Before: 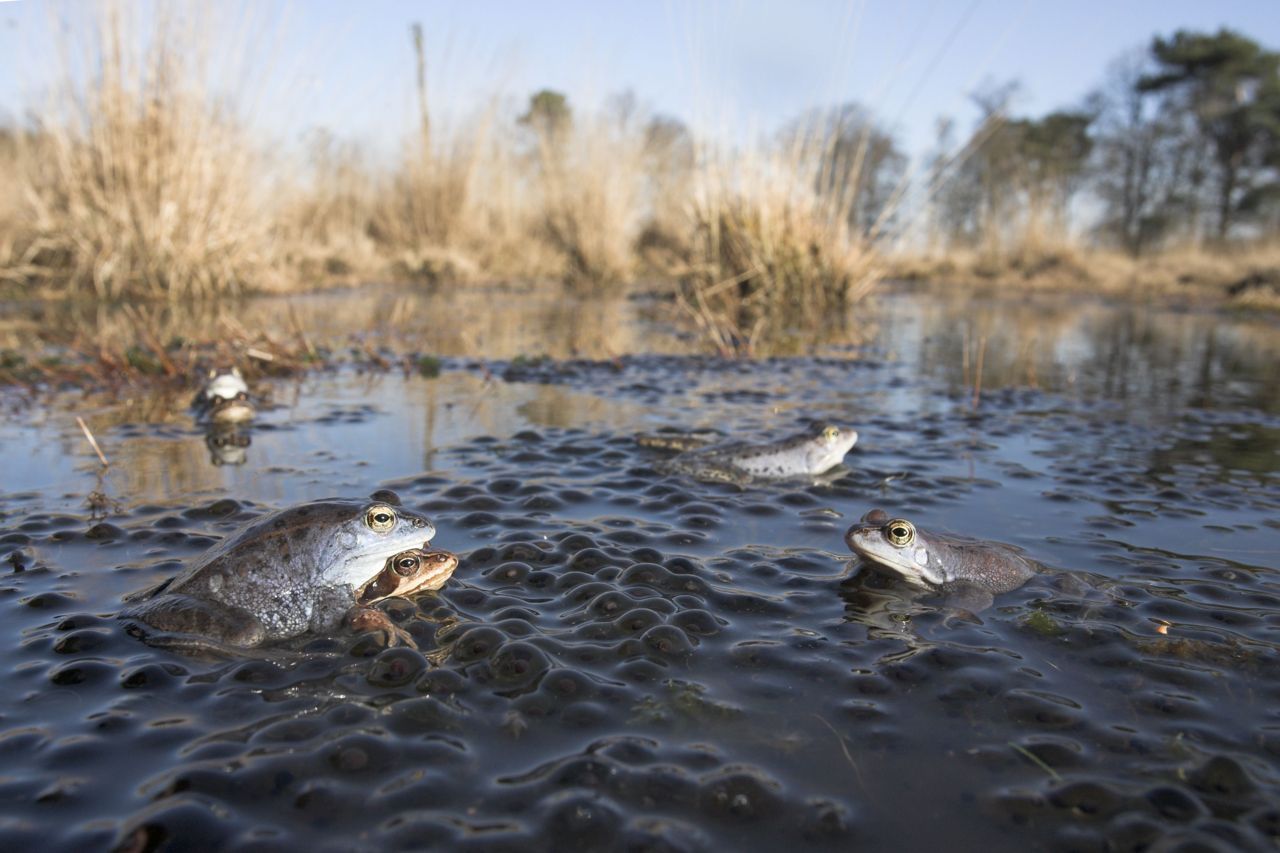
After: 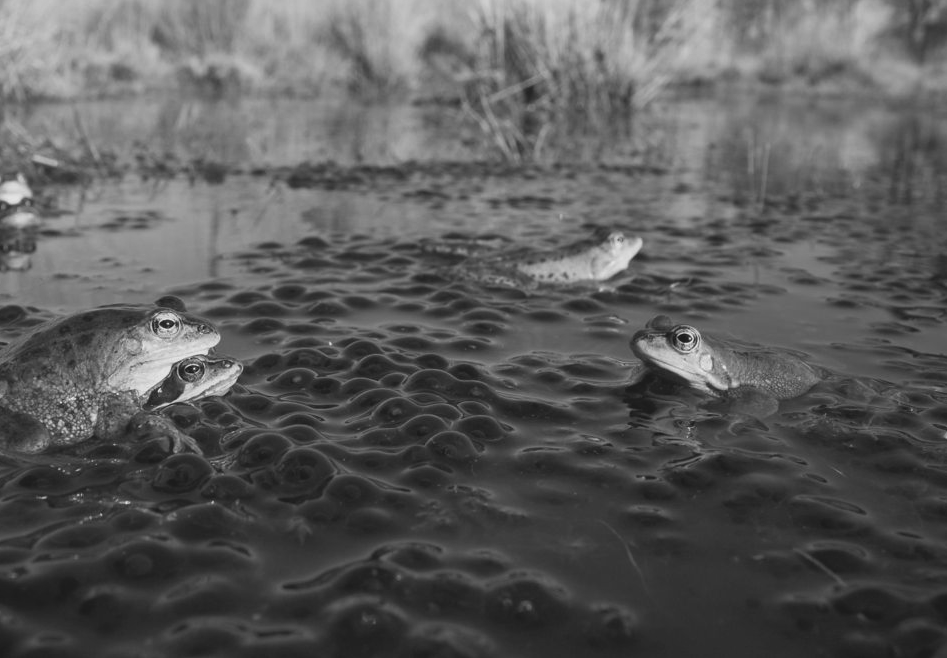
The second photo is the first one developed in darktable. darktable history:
crop: left 16.871%, top 22.857%, right 9.116%
rgb curve: curves: ch0 [(0.123, 0.061) (0.995, 0.887)]; ch1 [(0.06, 0.116) (1, 0.906)]; ch2 [(0, 0) (0.824, 0.69) (1, 1)], mode RGB, independent channels, compensate middle gray true
monochrome: on, module defaults
